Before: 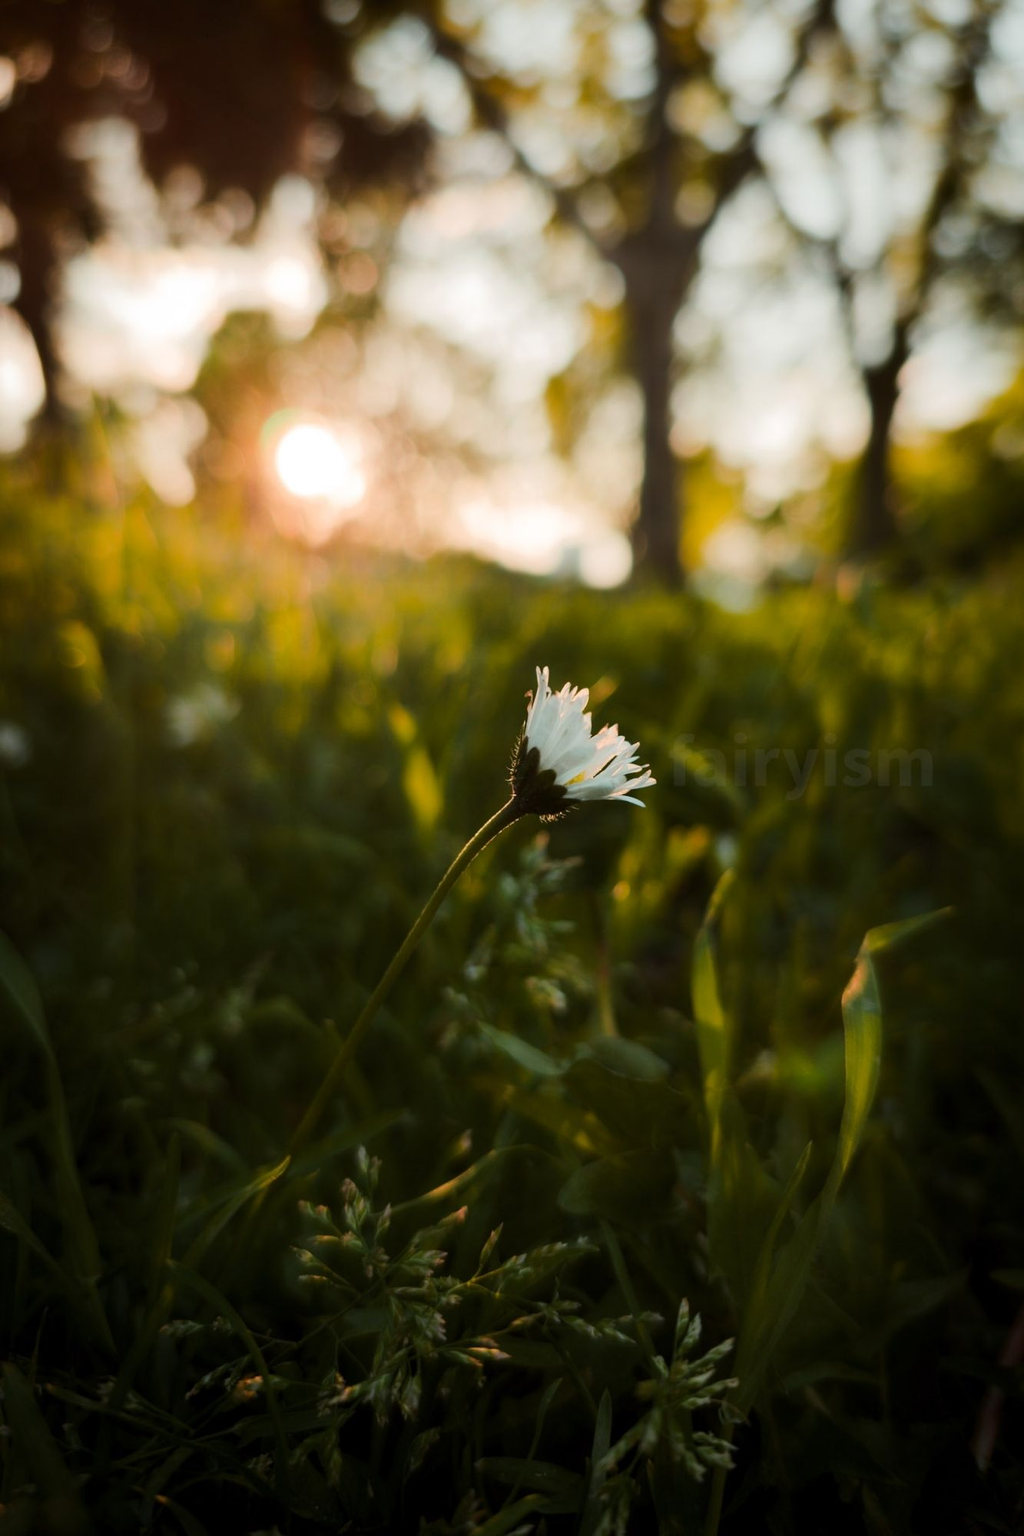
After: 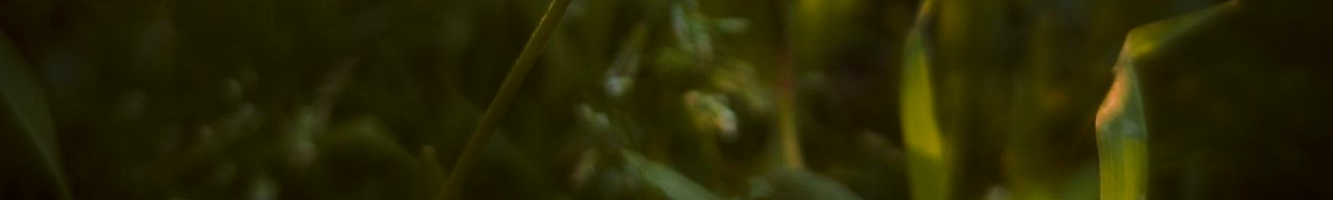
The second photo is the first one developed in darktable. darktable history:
crop and rotate: top 59.084%, bottom 30.916%
color correction: highlights a* -2.73, highlights b* -2.09, shadows a* 2.41, shadows b* 2.73
